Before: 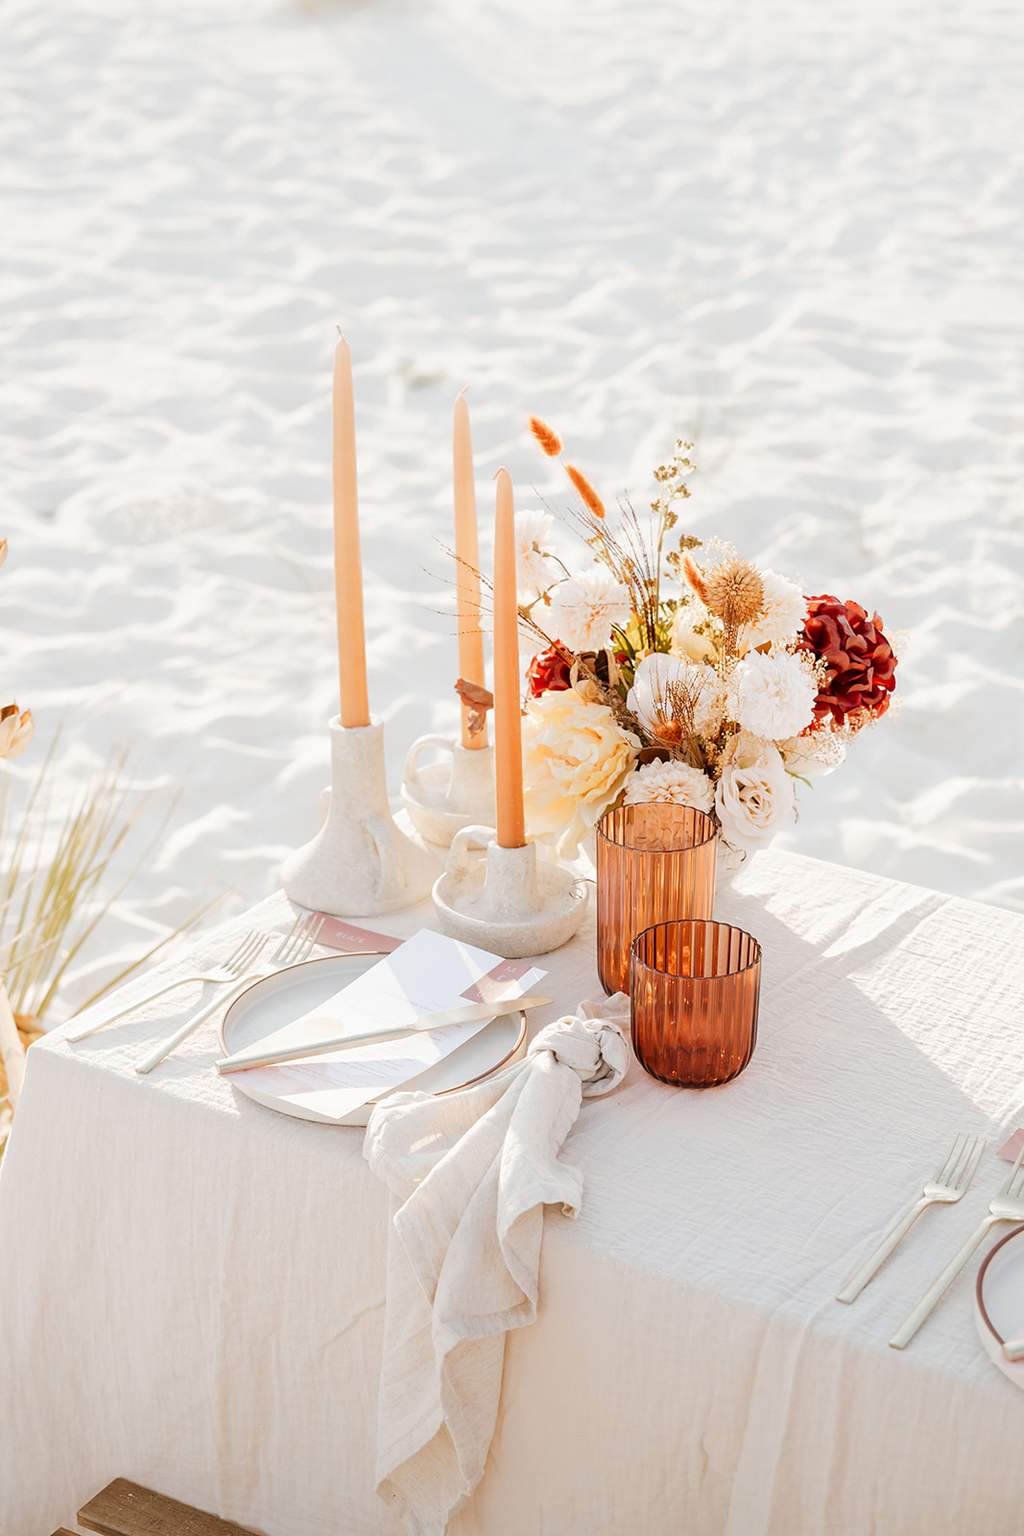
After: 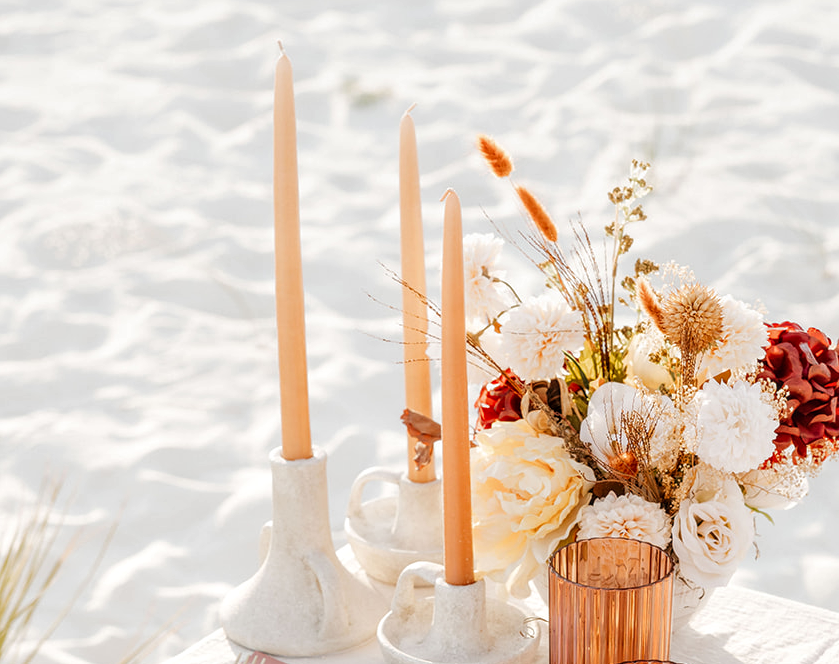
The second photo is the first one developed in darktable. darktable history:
local contrast: on, module defaults
crop: left 6.884%, top 18.636%, right 14.472%, bottom 39.816%
